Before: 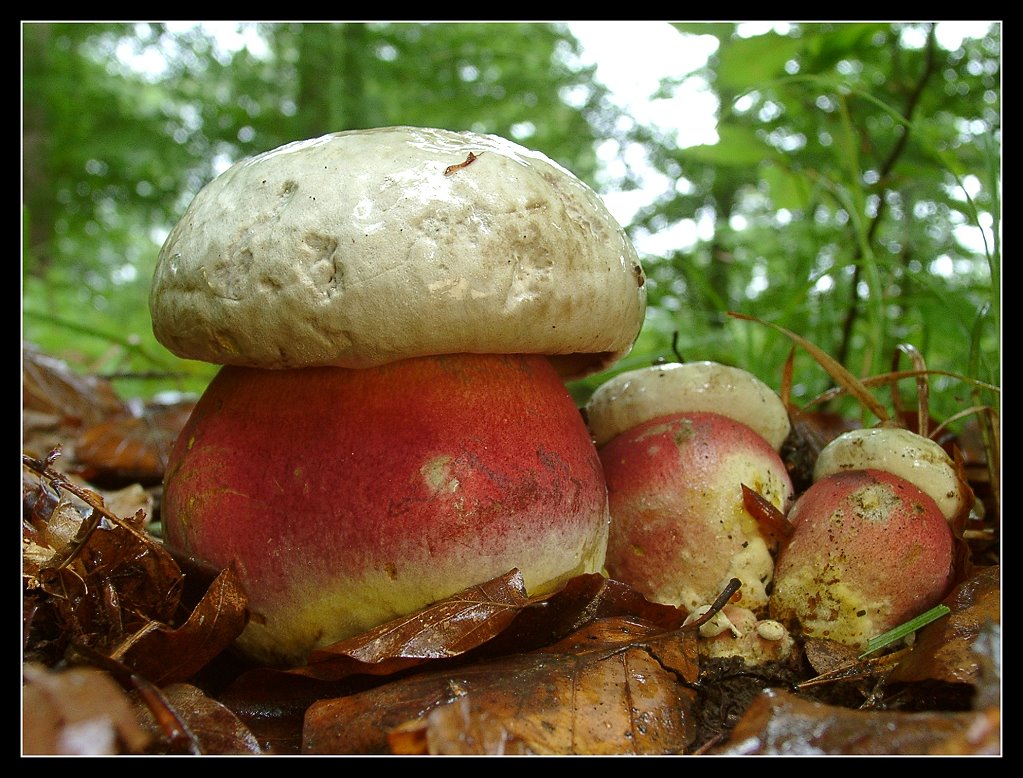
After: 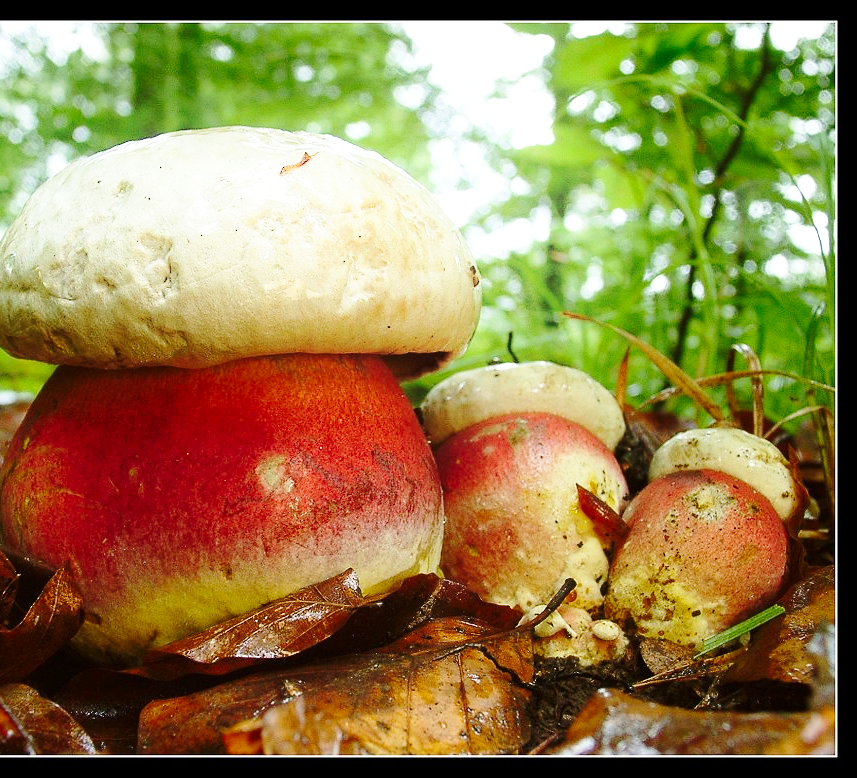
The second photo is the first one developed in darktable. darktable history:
crop: left 16.145%
shadows and highlights: shadows -21.3, highlights 100, soften with gaussian
tone equalizer: on, module defaults
color zones: curves: ch0 [(0, 0.5) (0.143, 0.5) (0.286, 0.5) (0.429, 0.5) (0.571, 0.5) (0.714, 0.476) (0.857, 0.5) (1, 0.5)]; ch2 [(0, 0.5) (0.143, 0.5) (0.286, 0.5) (0.429, 0.5) (0.571, 0.5) (0.714, 0.487) (0.857, 0.5) (1, 0.5)]
exposure: compensate highlight preservation false
base curve: curves: ch0 [(0, 0) (0.028, 0.03) (0.121, 0.232) (0.46, 0.748) (0.859, 0.968) (1, 1)], preserve colors none
